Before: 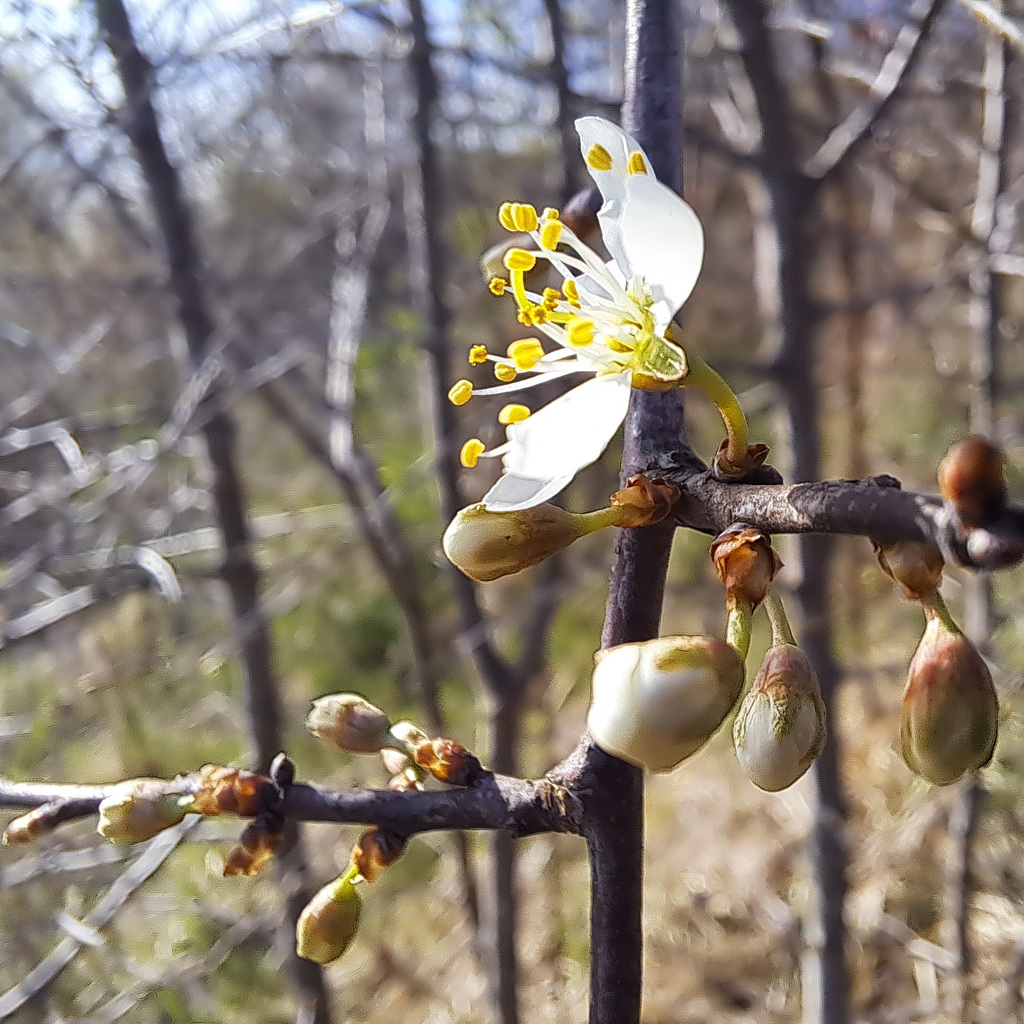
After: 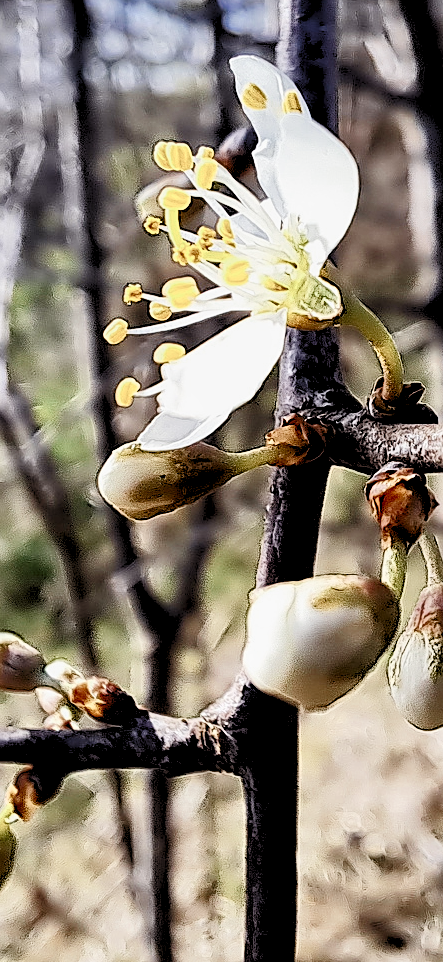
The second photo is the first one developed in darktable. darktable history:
crop: left 33.702%, top 5.979%, right 23.02%
contrast brightness saturation: contrast 0.501, saturation -0.089
tone equalizer: -8 EV -0.008 EV, -7 EV 0.041 EV, -6 EV -0.008 EV, -5 EV 0.006 EV, -4 EV -0.046 EV, -3 EV -0.228 EV, -2 EV -0.633 EV, -1 EV -1 EV, +0 EV -0.97 EV, edges refinement/feathering 500, mask exposure compensation -1.57 EV, preserve details guided filter
local contrast: highlights 103%, shadows 101%, detail 120%, midtone range 0.2
color zones: curves: ch0 [(0, 0.5) (0.125, 0.4) (0.25, 0.5) (0.375, 0.4) (0.5, 0.4) (0.625, 0.35) (0.75, 0.35) (0.875, 0.5)]; ch1 [(0, 0.35) (0.125, 0.45) (0.25, 0.35) (0.375, 0.35) (0.5, 0.35) (0.625, 0.35) (0.75, 0.45) (0.875, 0.35)]; ch2 [(0, 0.6) (0.125, 0.5) (0.25, 0.5) (0.375, 0.6) (0.5, 0.6) (0.625, 0.5) (0.75, 0.5) (0.875, 0.5)]
sharpen: on, module defaults
levels: levels [0.072, 0.414, 0.976]
